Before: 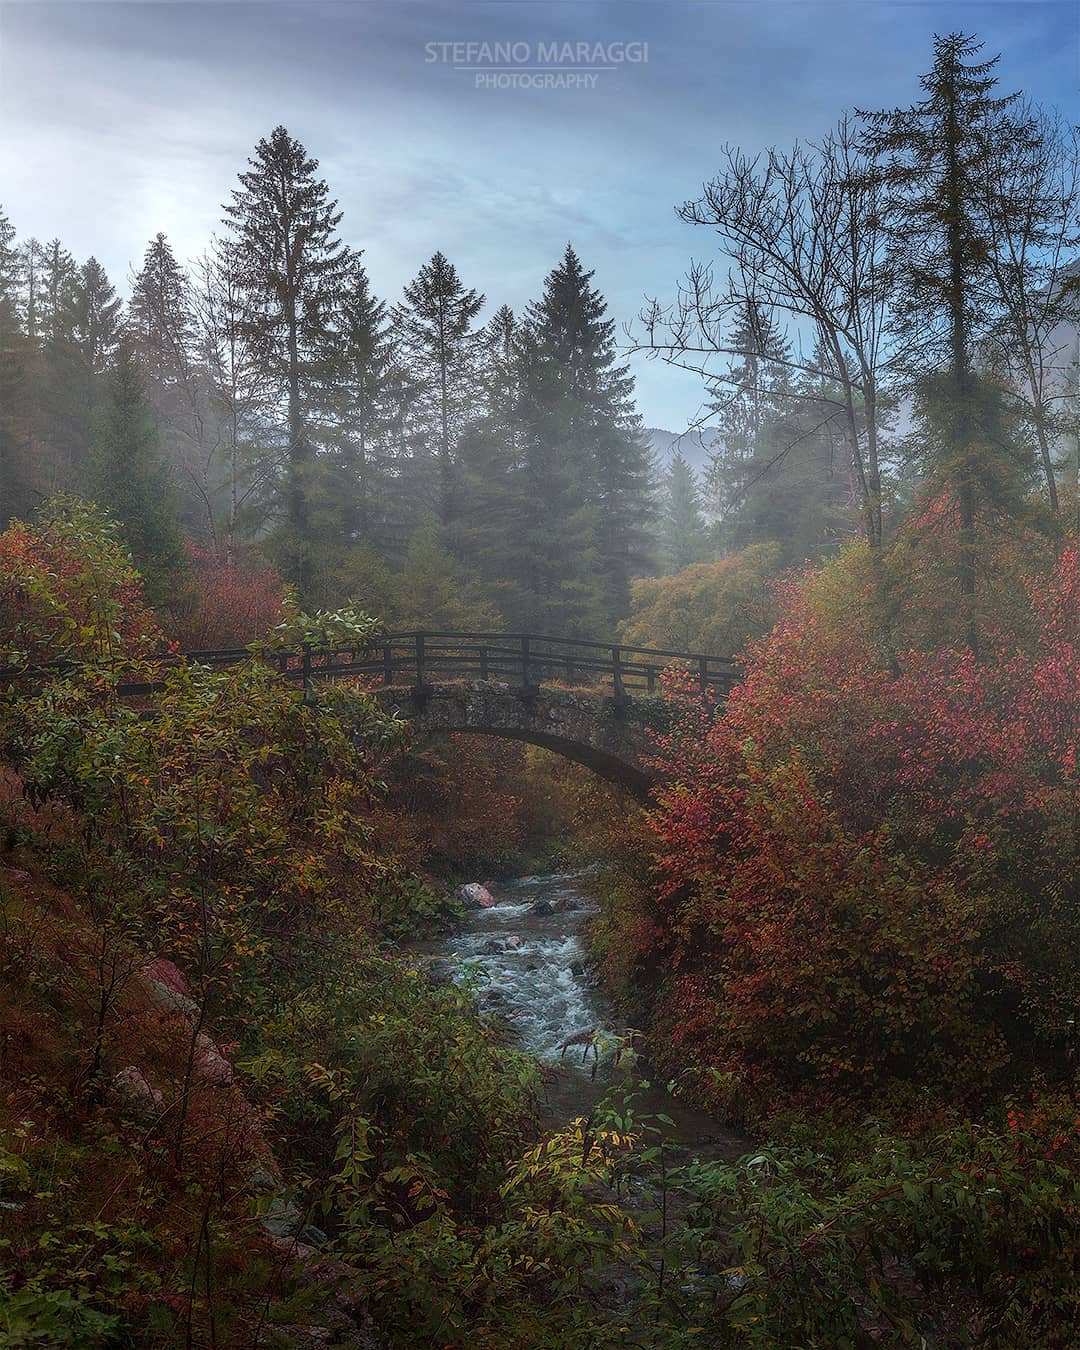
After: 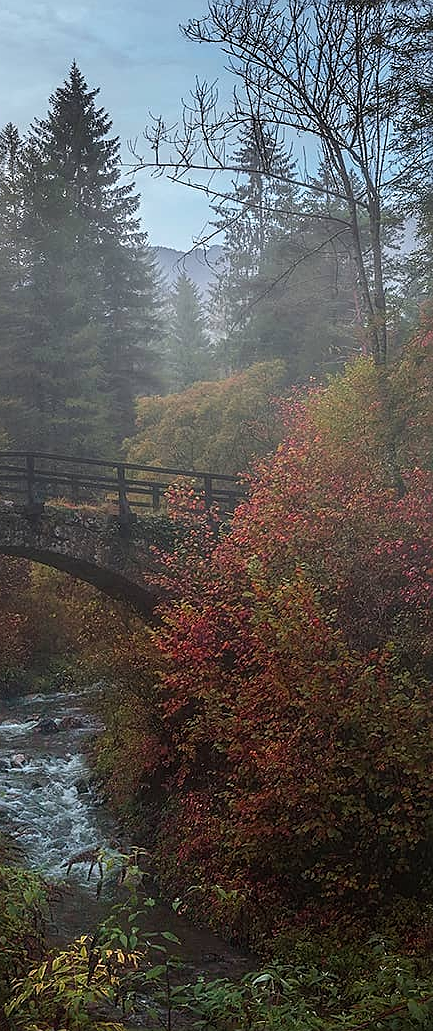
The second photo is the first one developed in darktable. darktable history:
crop: left 45.872%, top 13.541%, right 13.999%, bottom 10.084%
sharpen: amount 0.493
